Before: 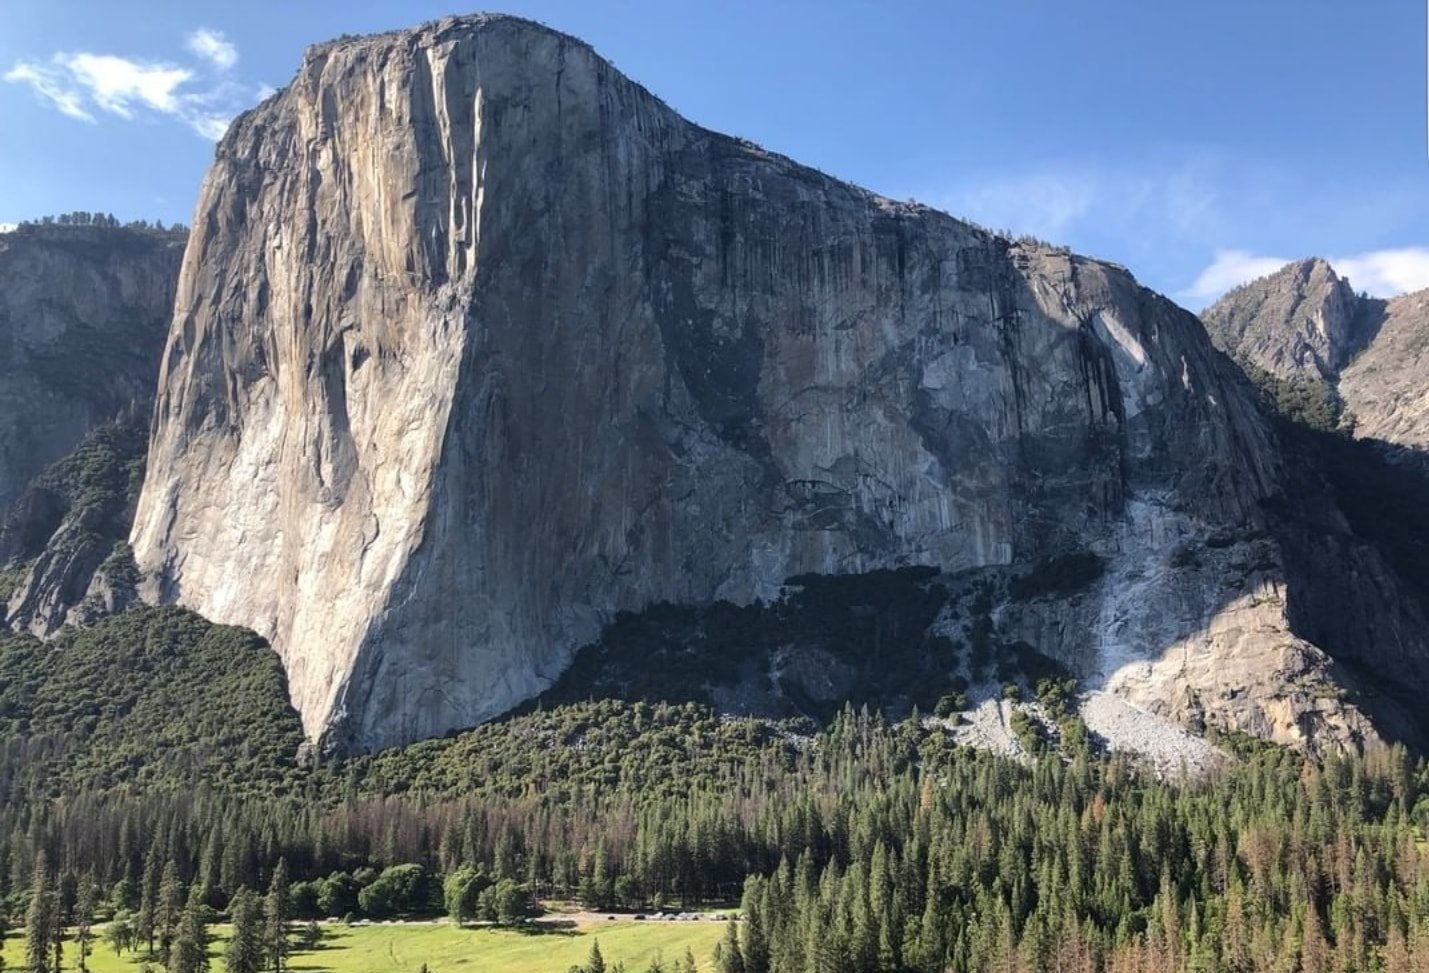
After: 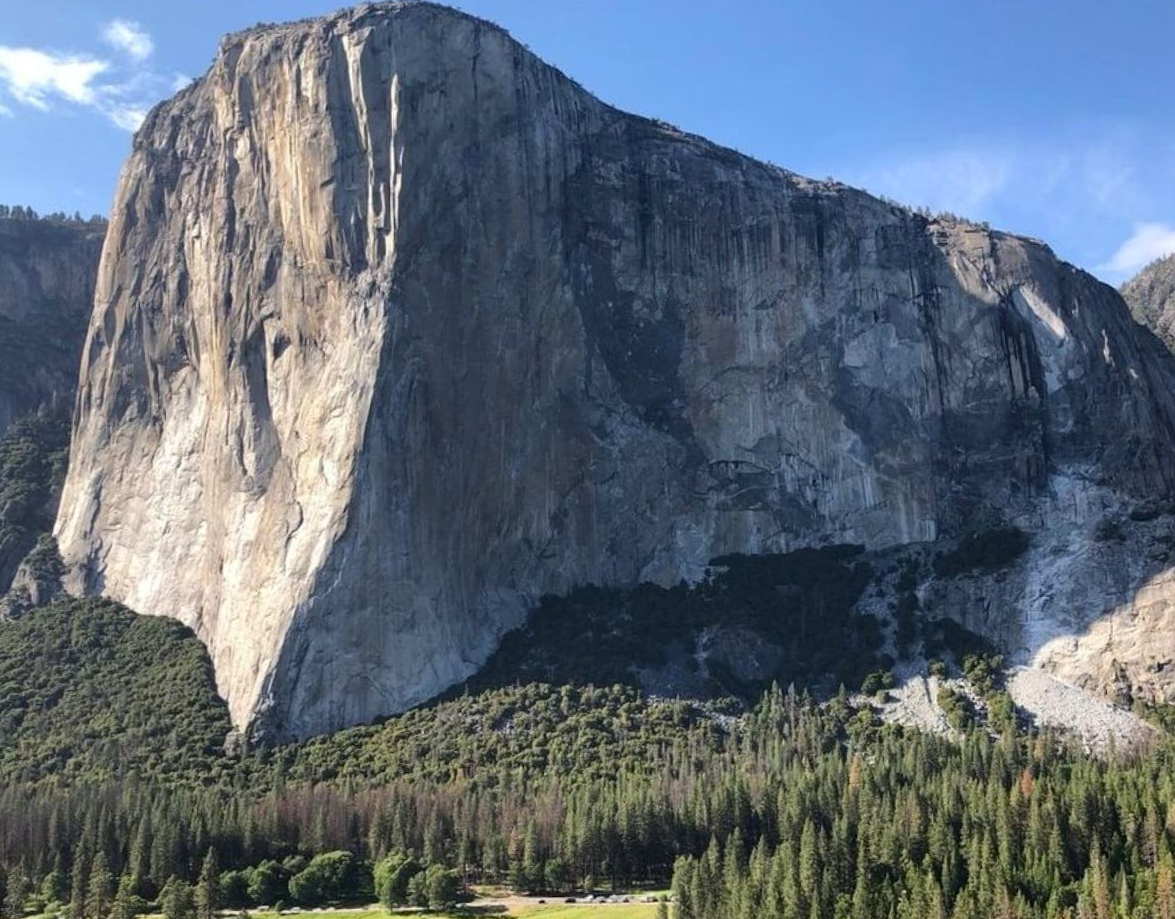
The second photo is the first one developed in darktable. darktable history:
color balance: output saturation 110%
crop and rotate: angle 1°, left 4.281%, top 0.642%, right 11.383%, bottom 2.486%
